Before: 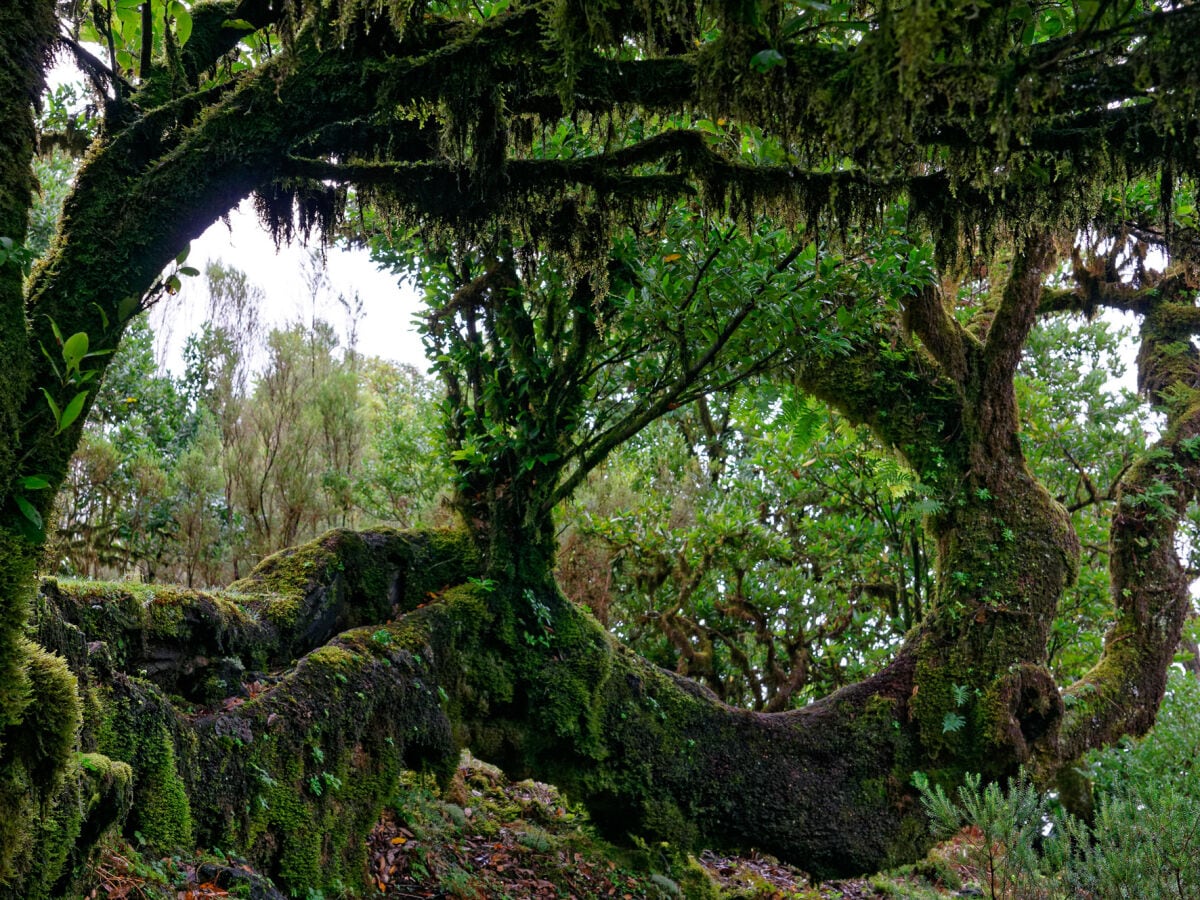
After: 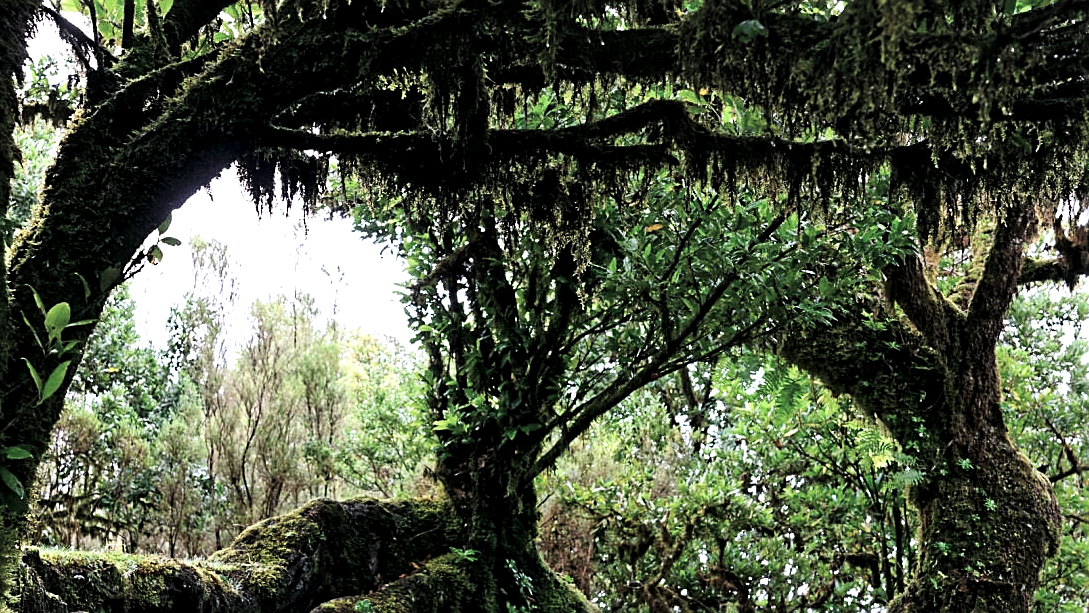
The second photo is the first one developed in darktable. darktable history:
exposure: black level correction -0.025, exposure -0.118 EV, compensate highlight preservation false
local contrast: highlights 212%, shadows 153%, detail 140%, midtone range 0.259
filmic rgb: black relative exposure -7.1 EV, white relative exposure 5.35 EV, hardness 3.02
crop: left 1.539%, top 3.365%, right 7.64%, bottom 28.439%
sharpen: on, module defaults
tone equalizer: -8 EV -0.761 EV, -7 EV -0.667 EV, -6 EV -0.579 EV, -5 EV -0.374 EV, -3 EV 0.389 EV, -2 EV 0.6 EV, -1 EV 0.685 EV, +0 EV 0.775 EV, edges refinement/feathering 500, mask exposure compensation -1.57 EV, preserve details no
